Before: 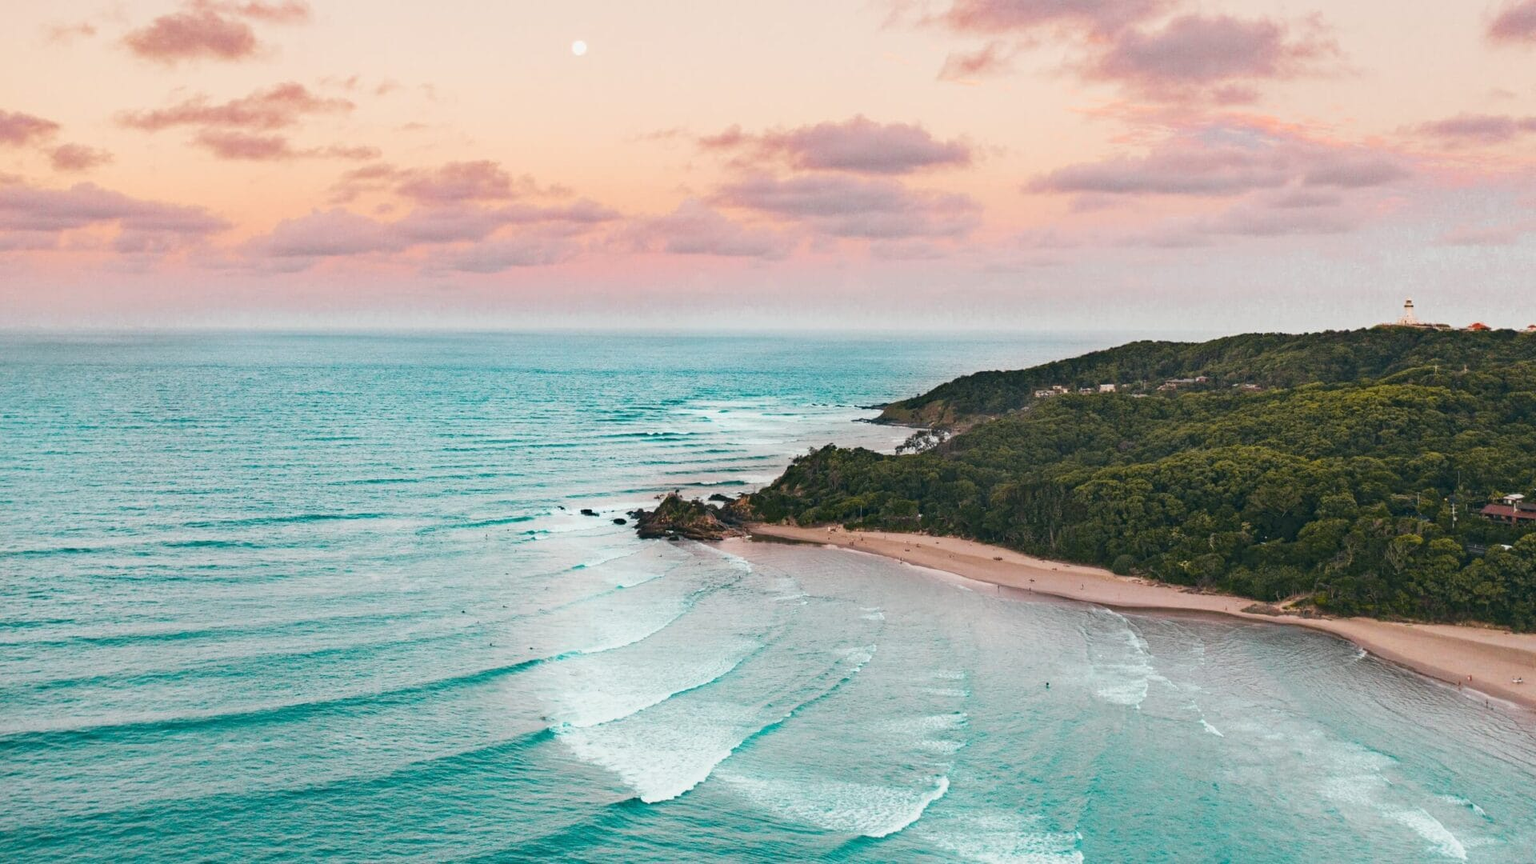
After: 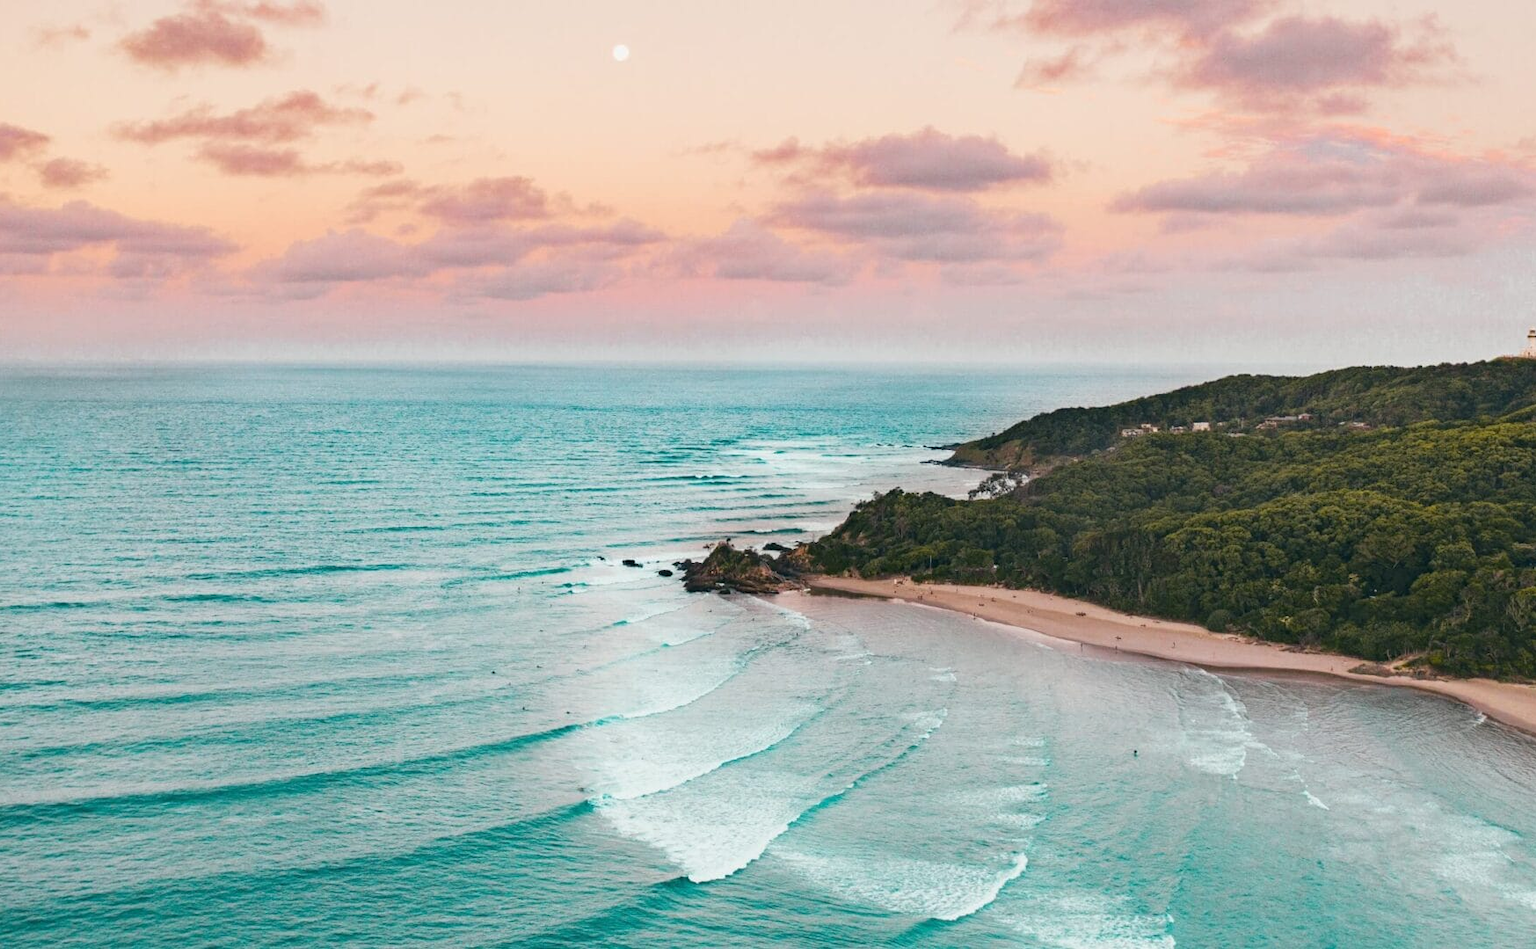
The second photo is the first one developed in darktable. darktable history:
crop and rotate: left 0.948%, right 8.037%
